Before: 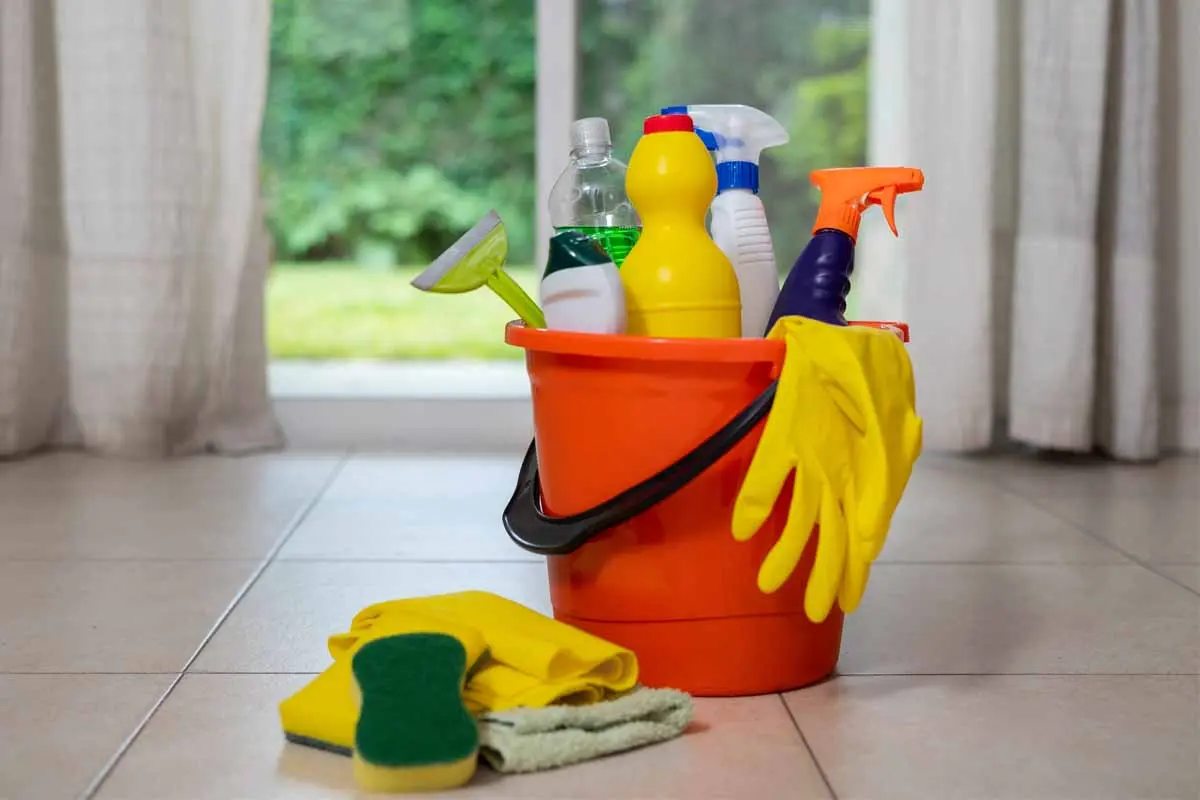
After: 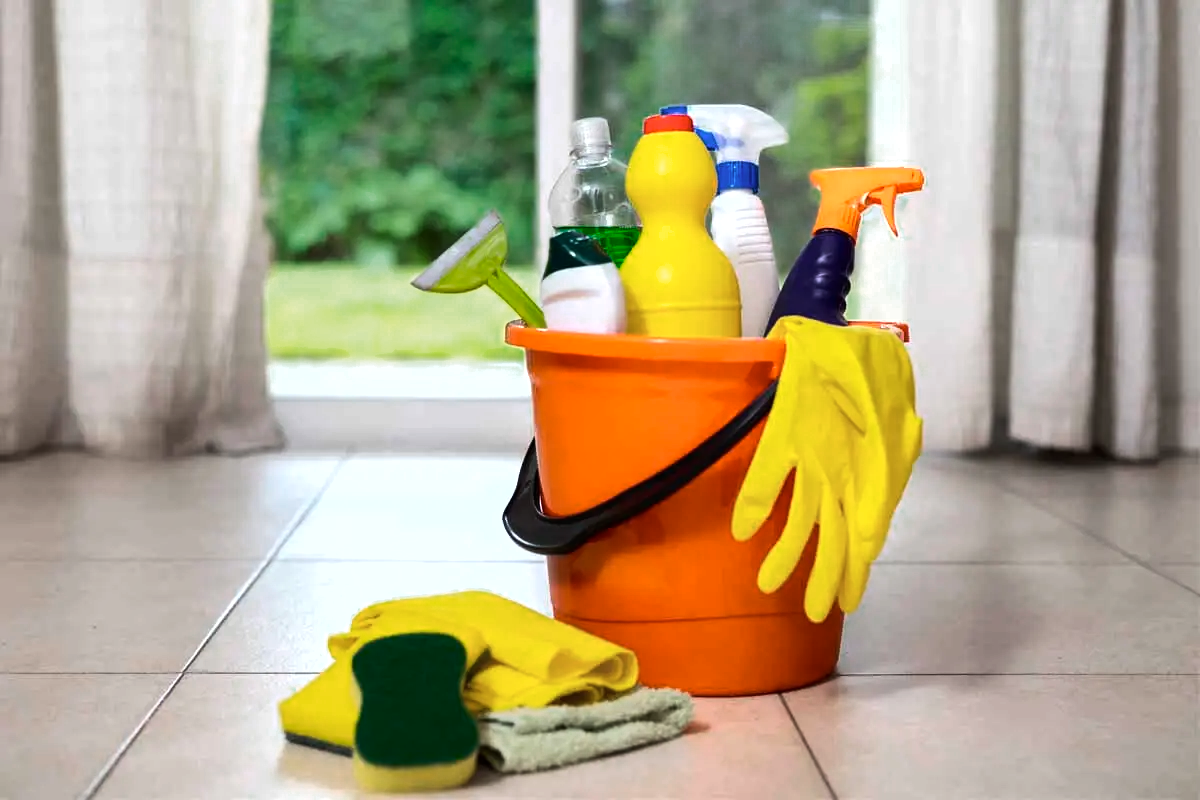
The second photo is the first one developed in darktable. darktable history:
tone equalizer: -8 EV -0.75 EV, -7 EV -0.7 EV, -6 EV -0.6 EV, -5 EV -0.4 EV, -3 EV 0.4 EV, -2 EV 0.6 EV, -1 EV 0.7 EV, +0 EV 0.75 EV, edges refinement/feathering 500, mask exposure compensation -1.57 EV, preserve details no
shadows and highlights: radius 125.46, shadows 30.51, highlights -30.51, low approximation 0.01, soften with gaussian
color zones: curves: ch0 [(0, 0.558) (0.143, 0.548) (0.286, 0.447) (0.429, 0.259) (0.571, 0.5) (0.714, 0.5) (0.857, 0.593) (1, 0.558)]; ch1 [(0, 0.543) (0.01, 0.544) (0.12, 0.492) (0.248, 0.458) (0.5, 0.534) (0.748, 0.5) (0.99, 0.469) (1, 0.543)]; ch2 [(0, 0.507) (0.143, 0.522) (0.286, 0.505) (0.429, 0.5) (0.571, 0.5) (0.714, 0.5) (0.857, 0.5) (1, 0.507)]
